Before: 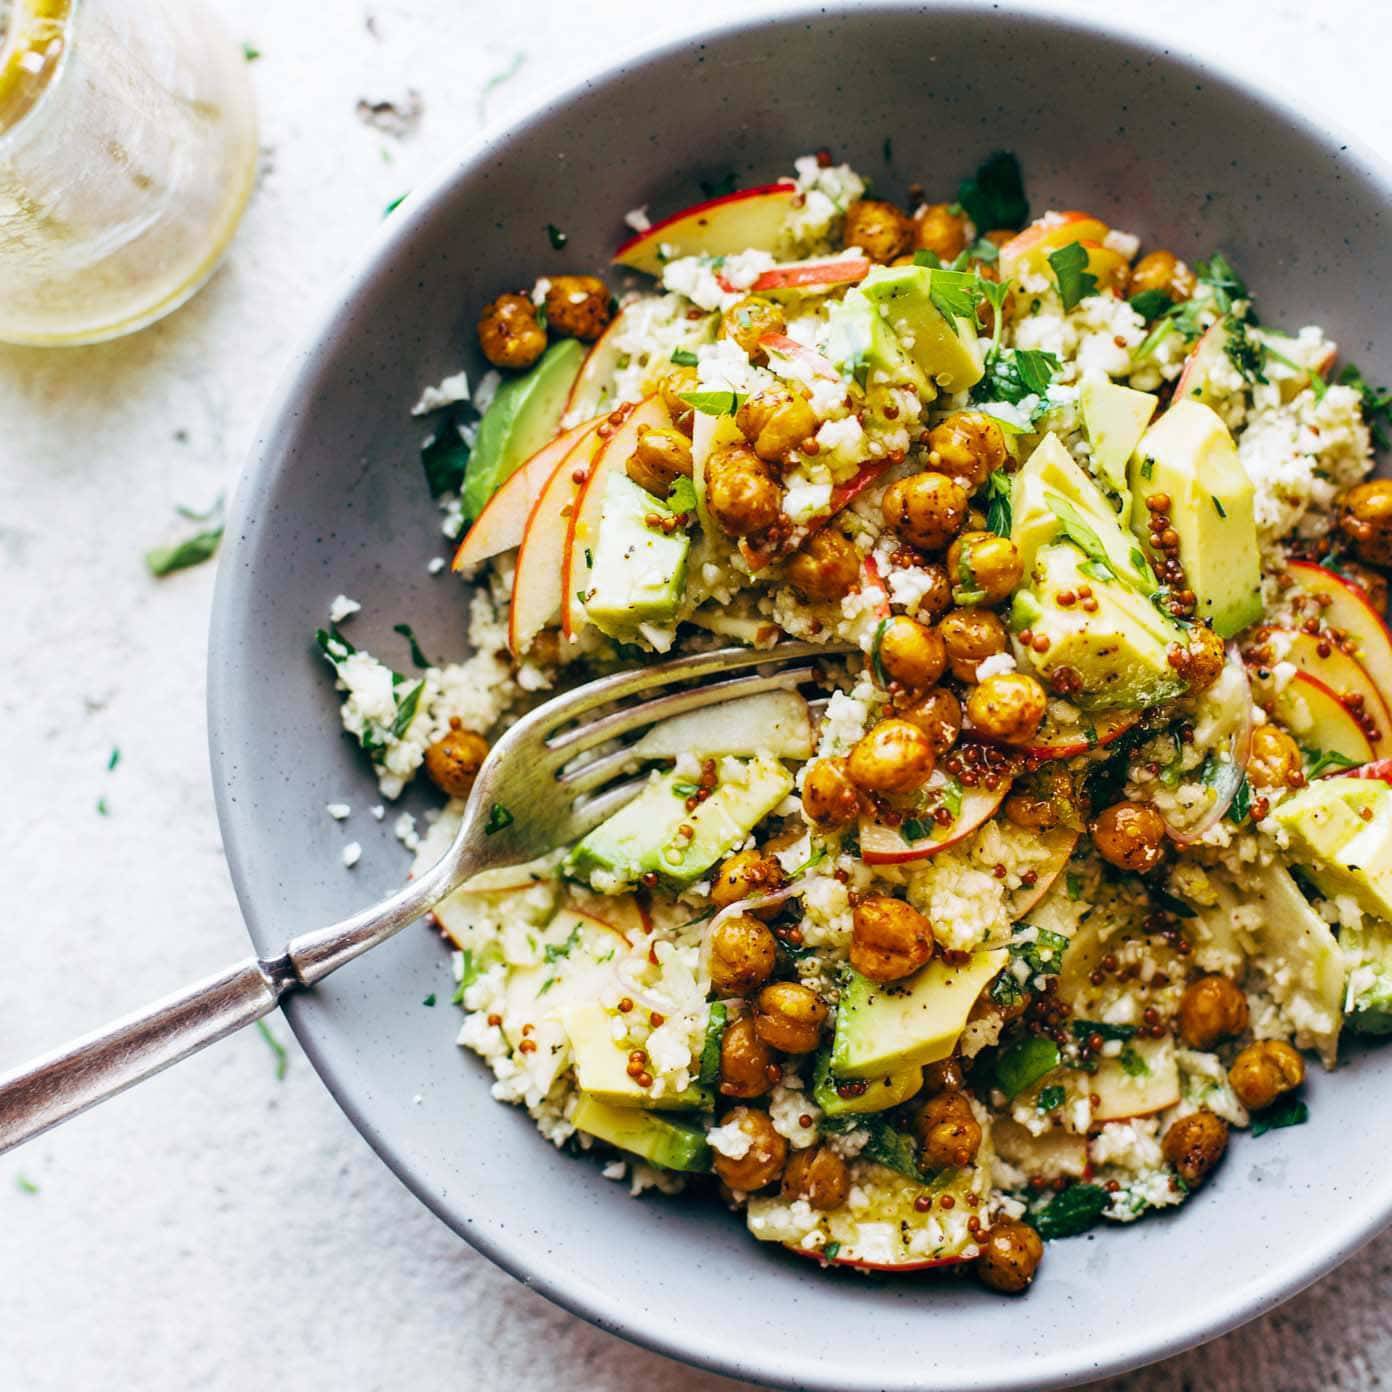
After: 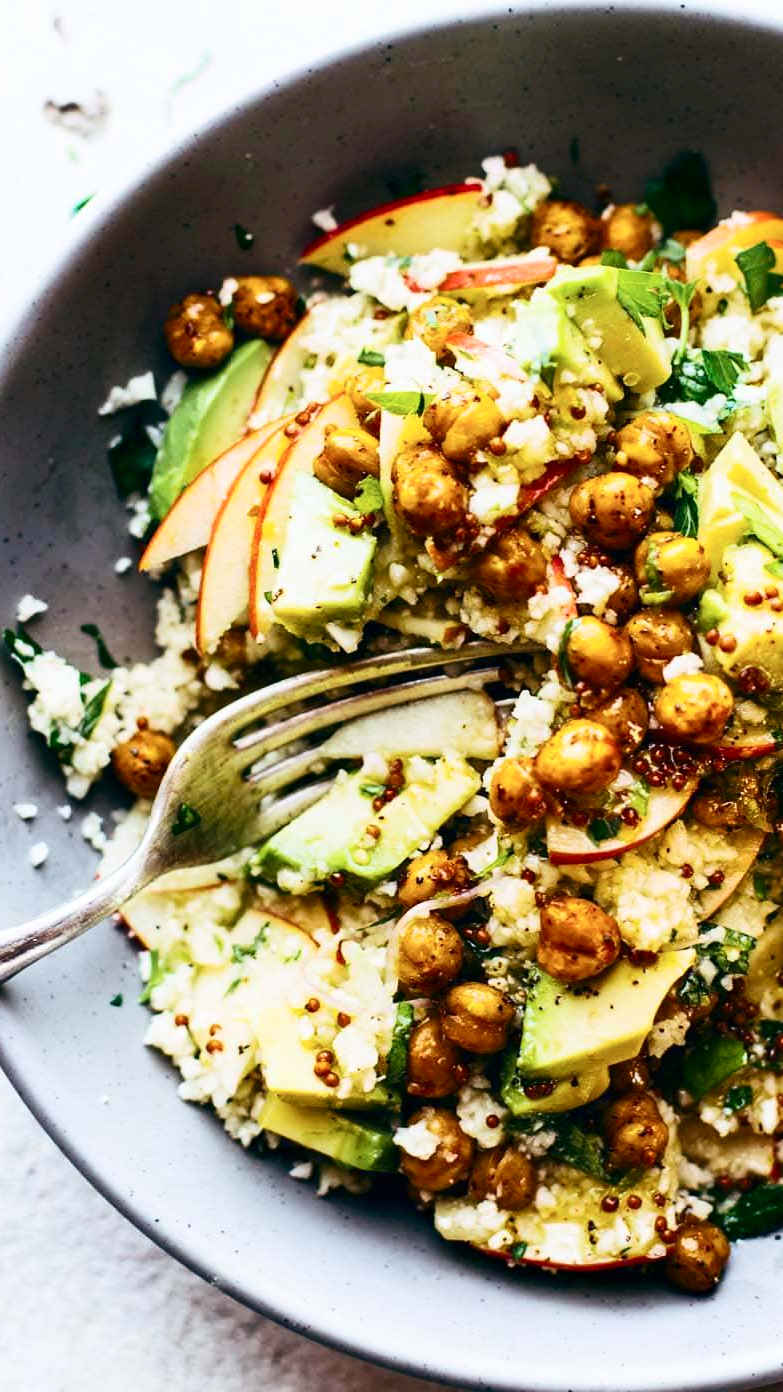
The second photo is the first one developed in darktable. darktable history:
crop and rotate: left 22.516%, right 21.234%
contrast brightness saturation: contrast 0.28
